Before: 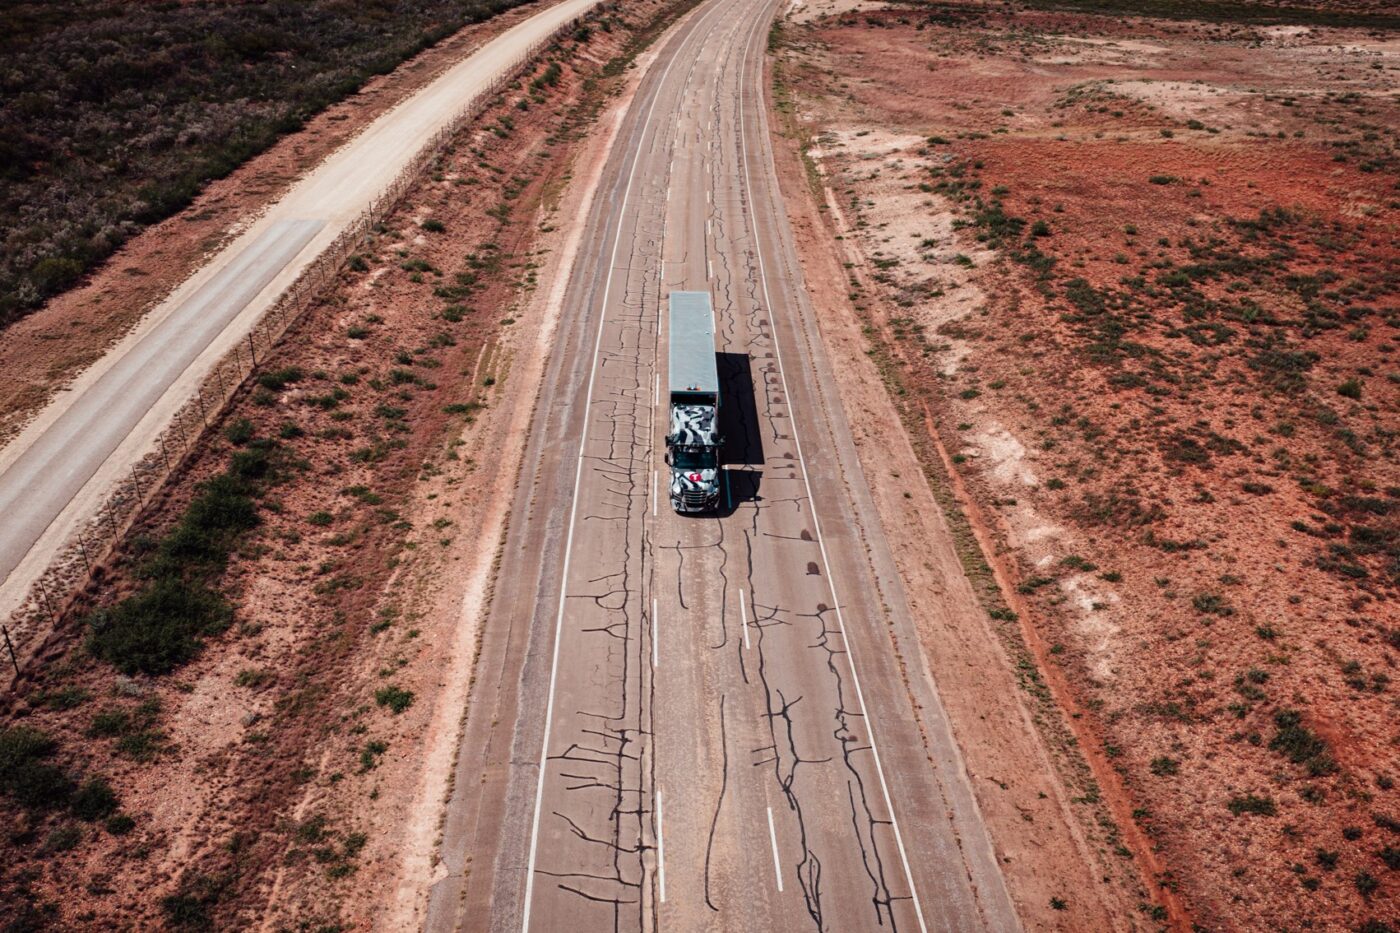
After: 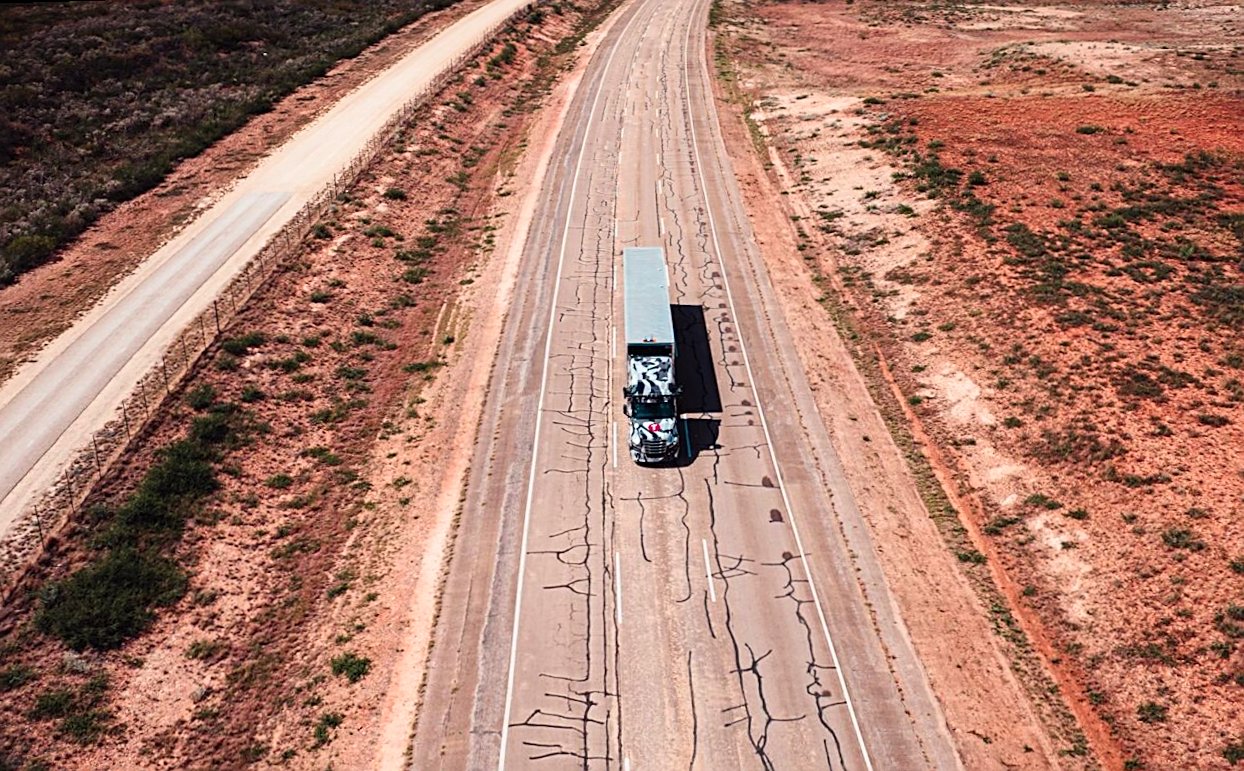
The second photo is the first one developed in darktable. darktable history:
contrast brightness saturation: contrast 0.2, brightness 0.16, saturation 0.22
sharpen: on, module defaults
crop and rotate: angle 0.2°, left 0.275%, right 3.127%, bottom 14.18%
rotate and perspective: rotation -1.68°, lens shift (vertical) -0.146, crop left 0.049, crop right 0.912, crop top 0.032, crop bottom 0.96
